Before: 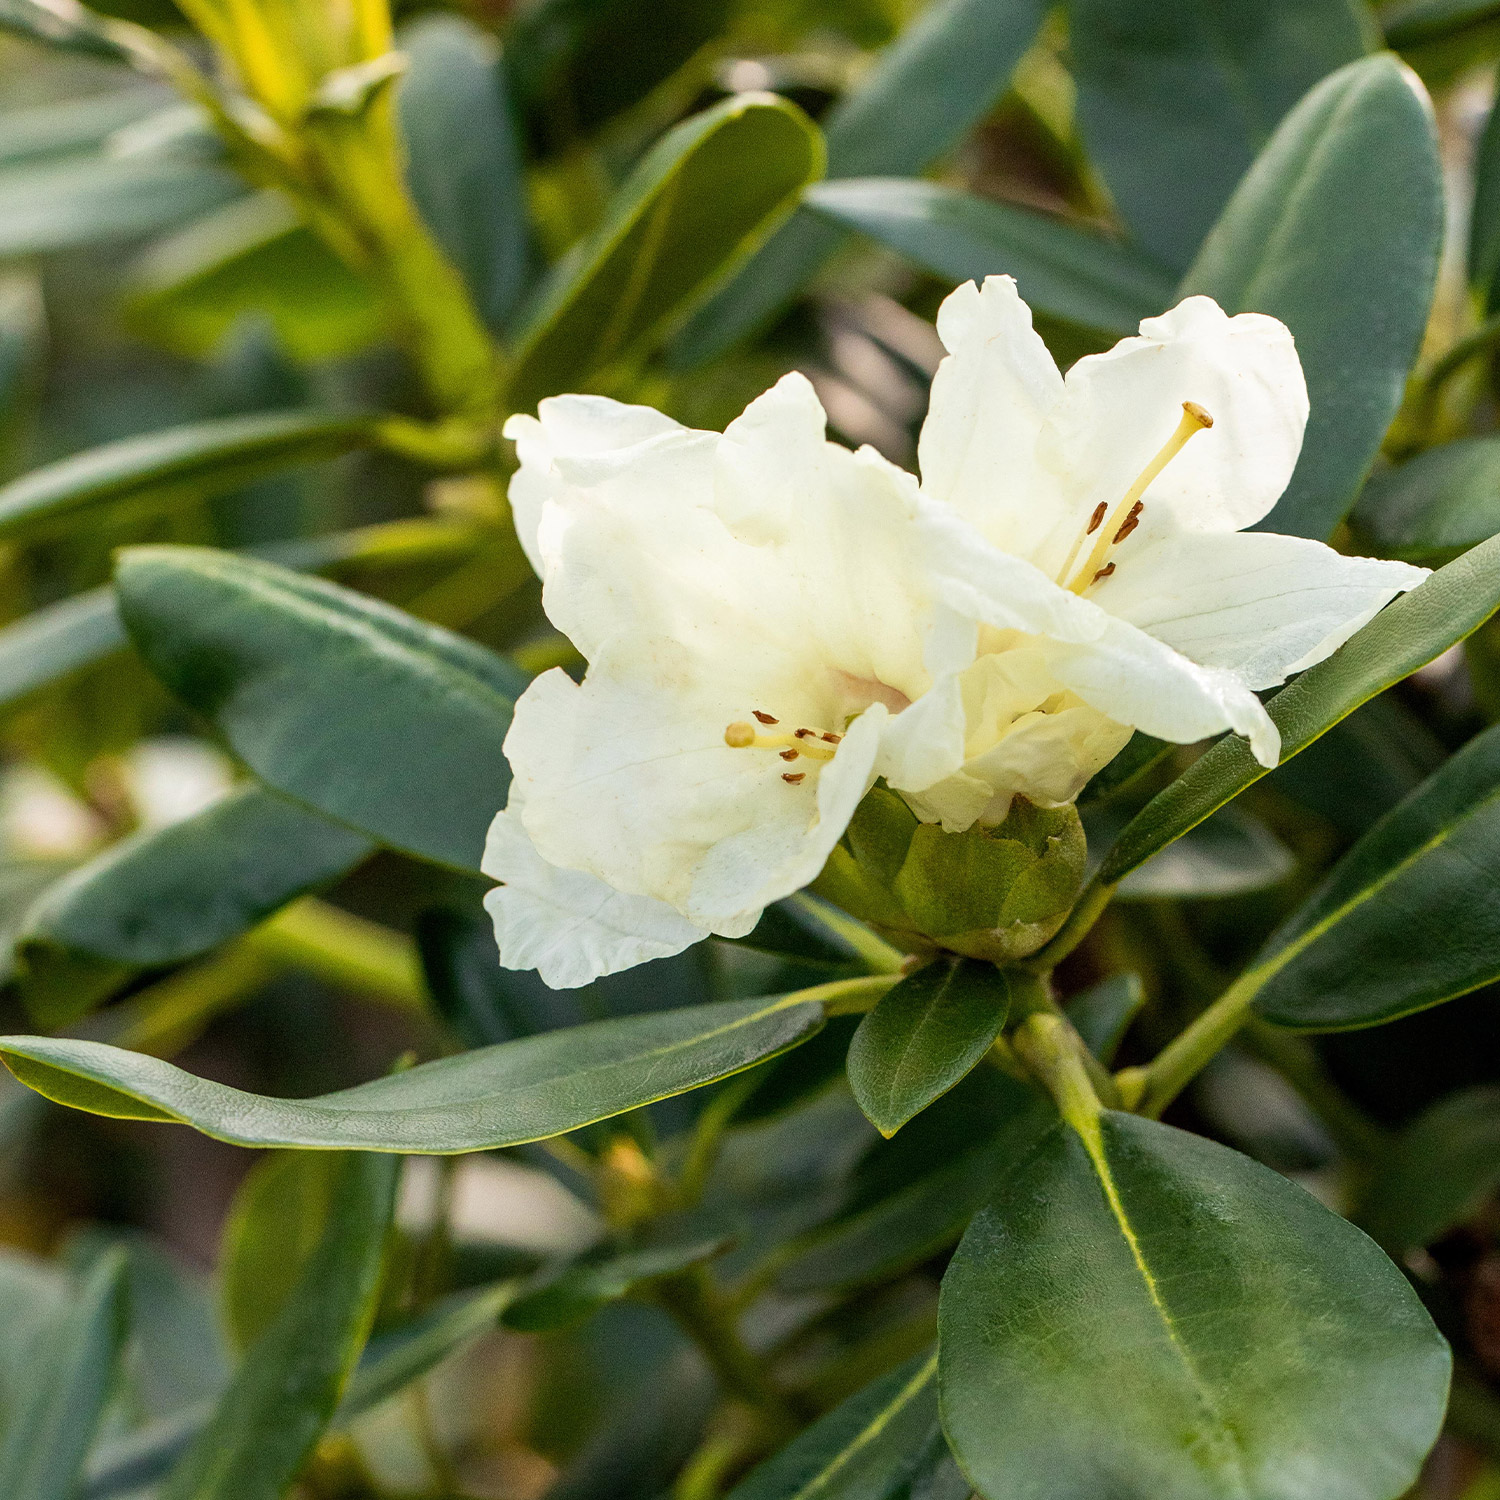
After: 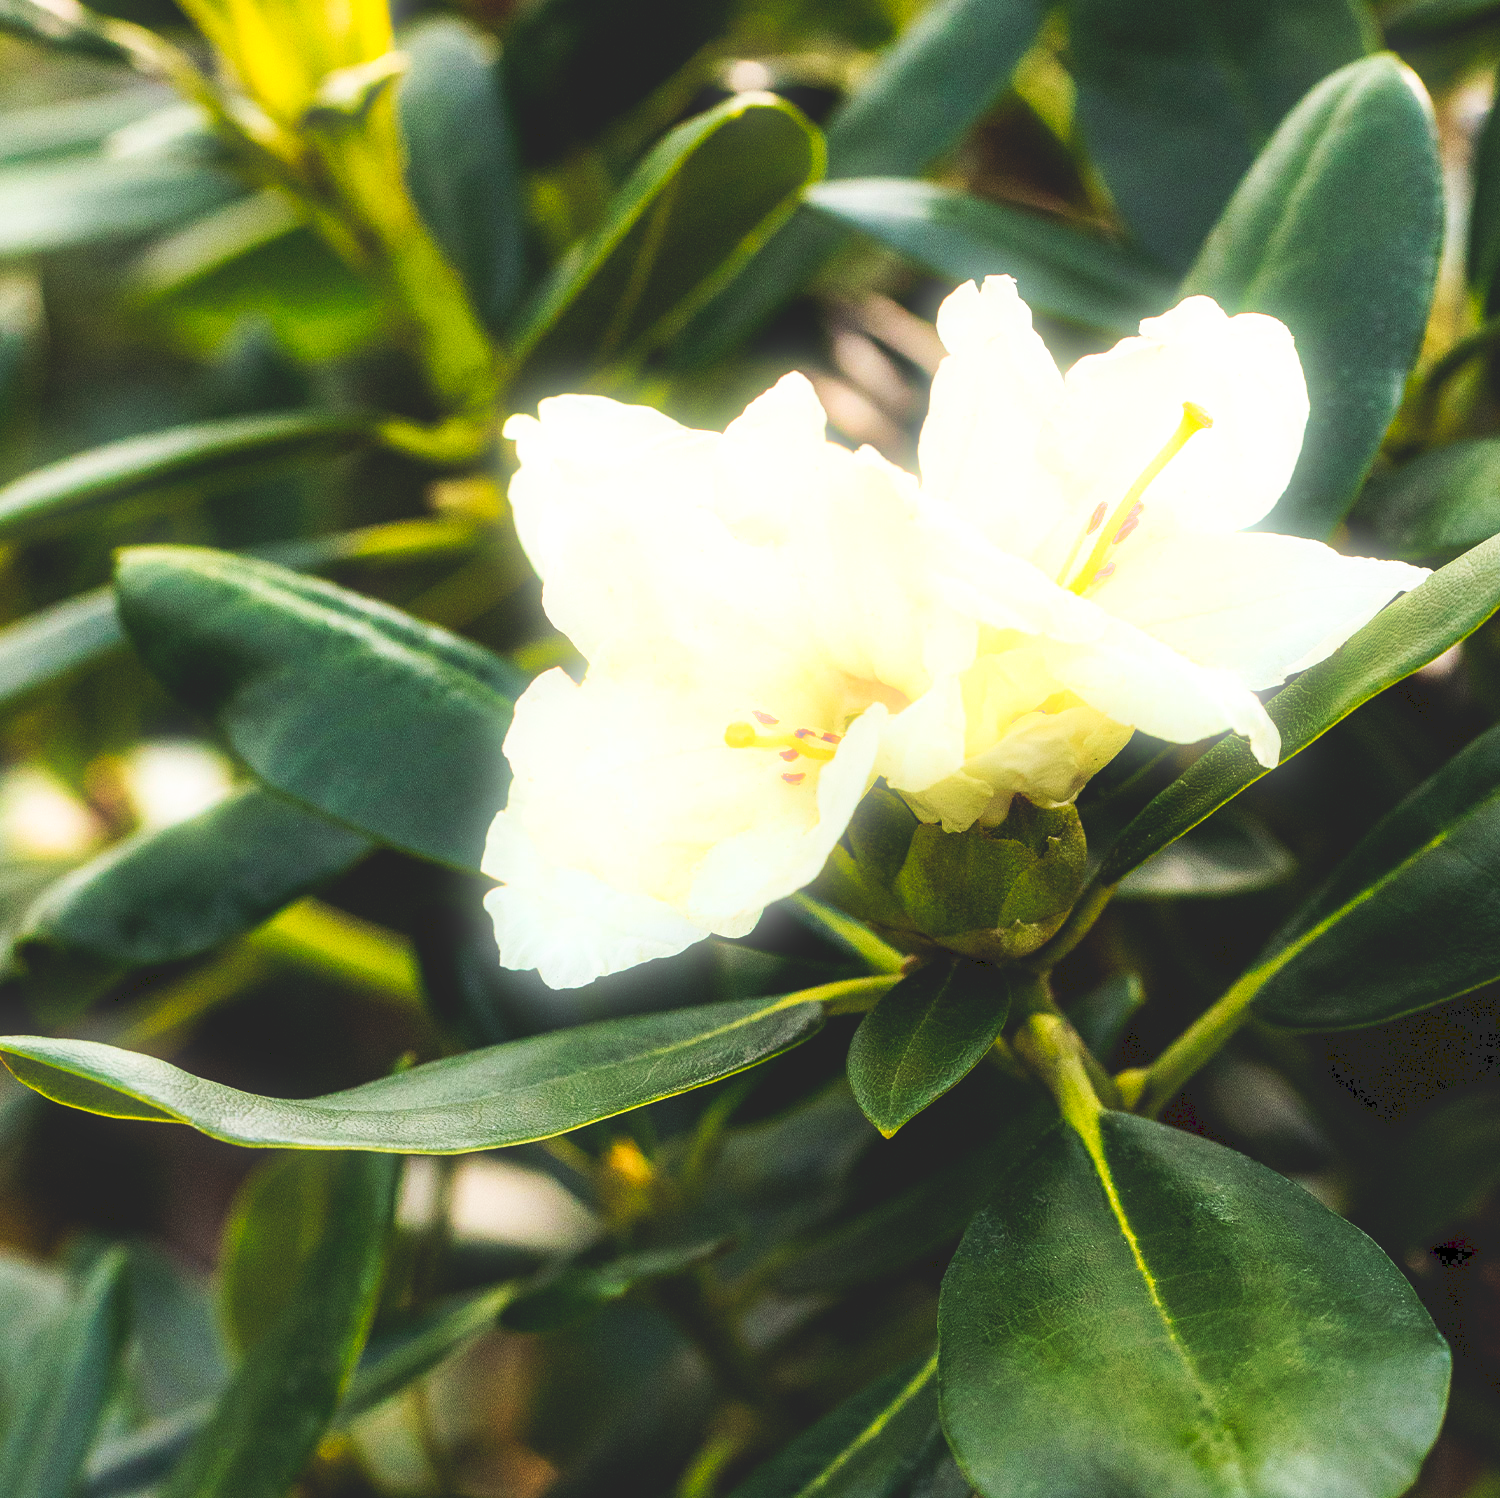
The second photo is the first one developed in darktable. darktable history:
crop: bottom 0.071%
tone curve: curves: ch0 [(0, 0) (0.003, 0.147) (0.011, 0.147) (0.025, 0.147) (0.044, 0.147) (0.069, 0.147) (0.1, 0.15) (0.136, 0.158) (0.177, 0.174) (0.224, 0.198) (0.277, 0.241) (0.335, 0.292) (0.399, 0.361) (0.468, 0.452) (0.543, 0.568) (0.623, 0.679) (0.709, 0.793) (0.801, 0.886) (0.898, 0.966) (1, 1)], preserve colors none
bloom: size 5%, threshold 95%, strength 15%
